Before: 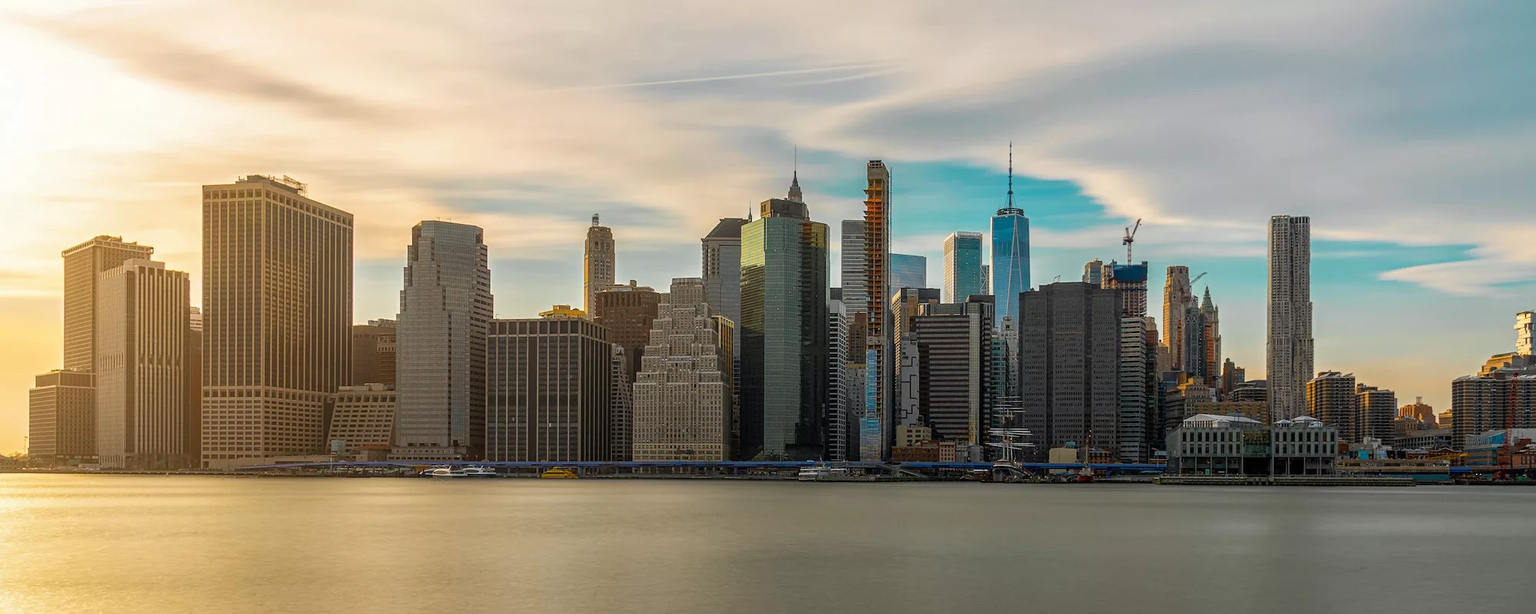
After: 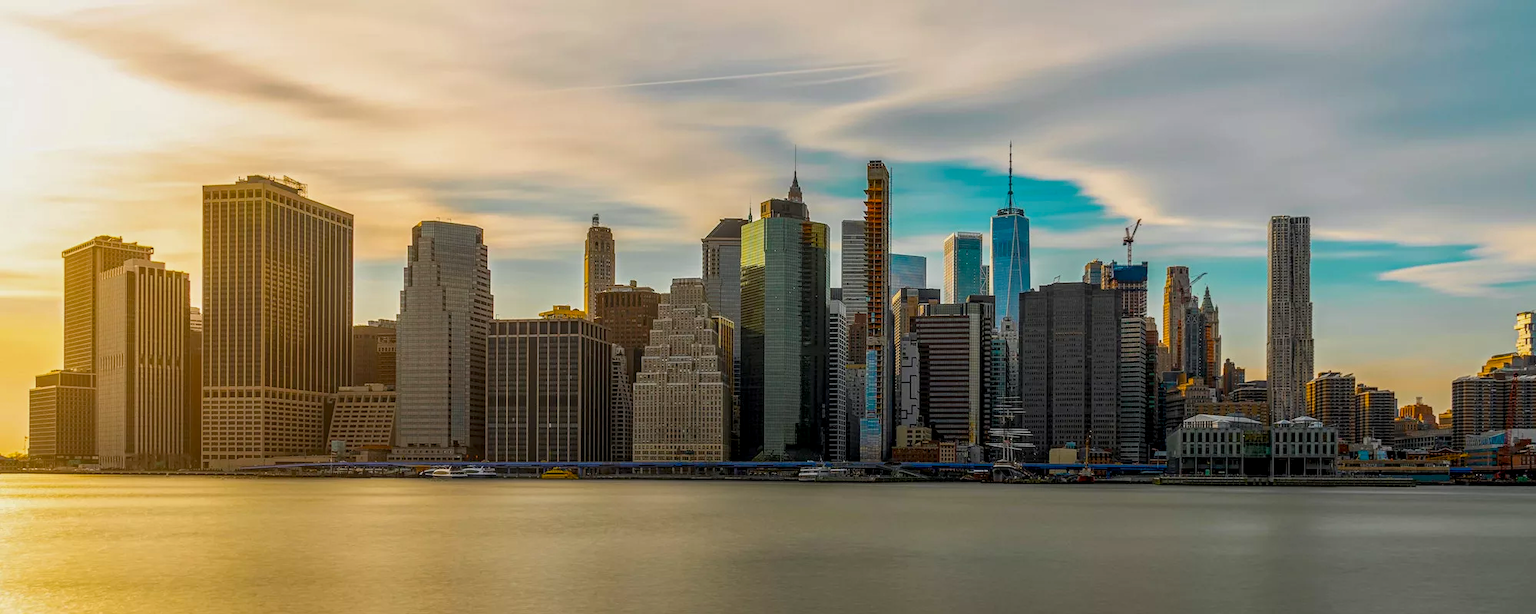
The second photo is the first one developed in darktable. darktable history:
exposure: exposure -0.242 EV, compensate highlight preservation false
local contrast: on, module defaults
color balance rgb: perceptual saturation grading › global saturation 30%, global vibrance 10%
